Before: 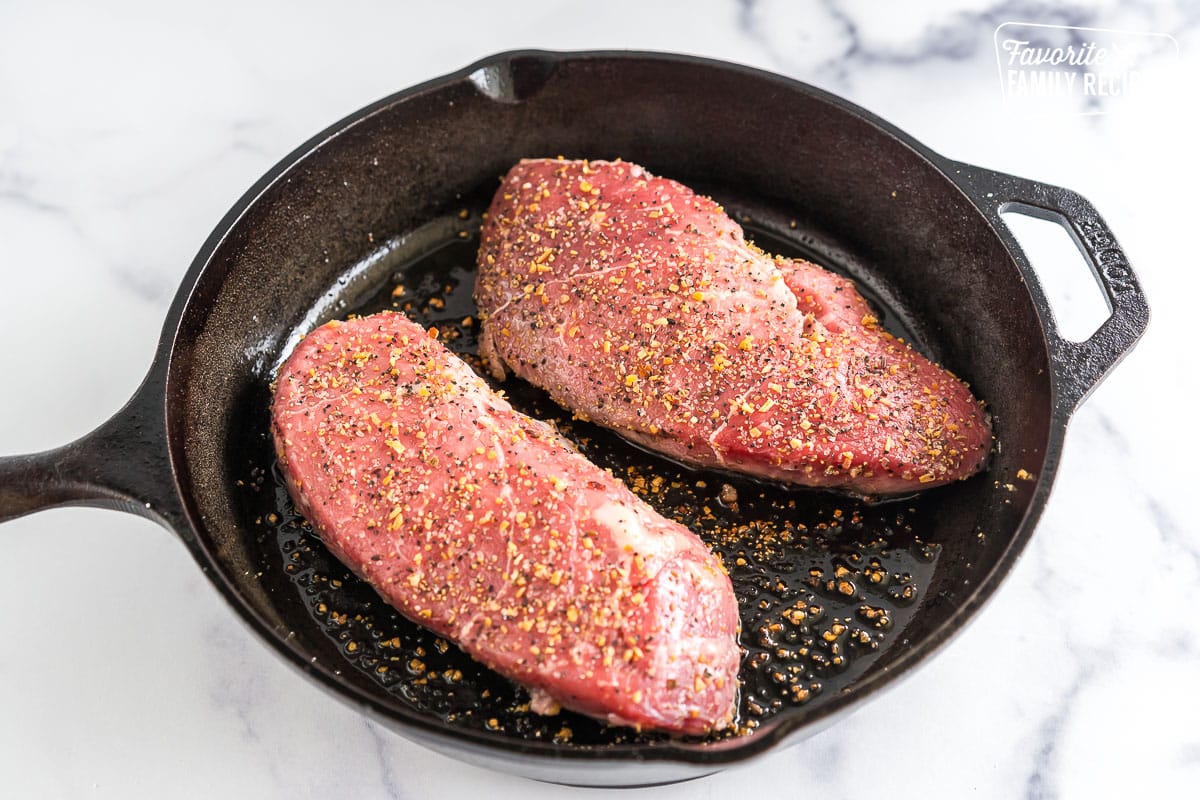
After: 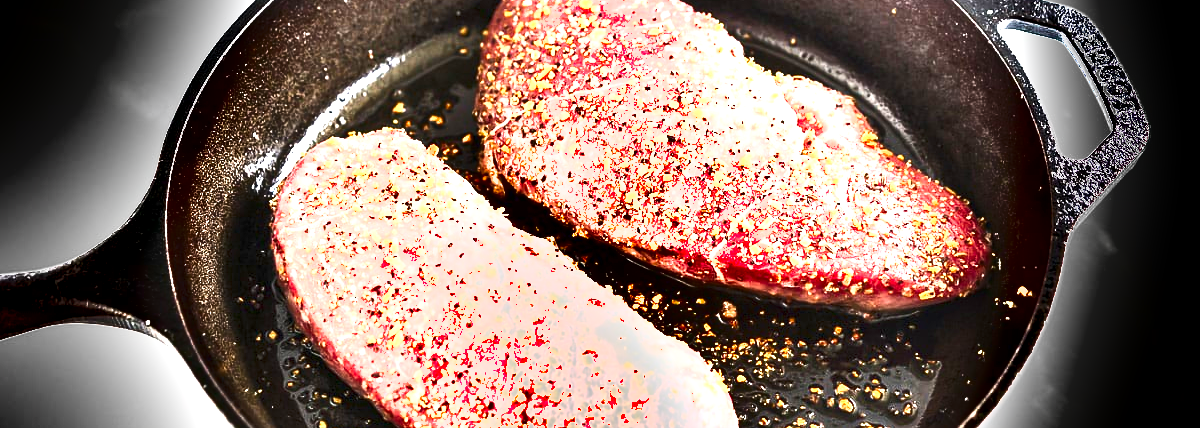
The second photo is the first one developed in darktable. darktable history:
exposure: black level correction 0, exposure 2.138 EV, compensate exposure bias true, compensate highlight preservation false
shadows and highlights: shadows 75, highlights -60.85, soften with gaussian
crop and rotate: top 23.043%, bottom 23.437%
